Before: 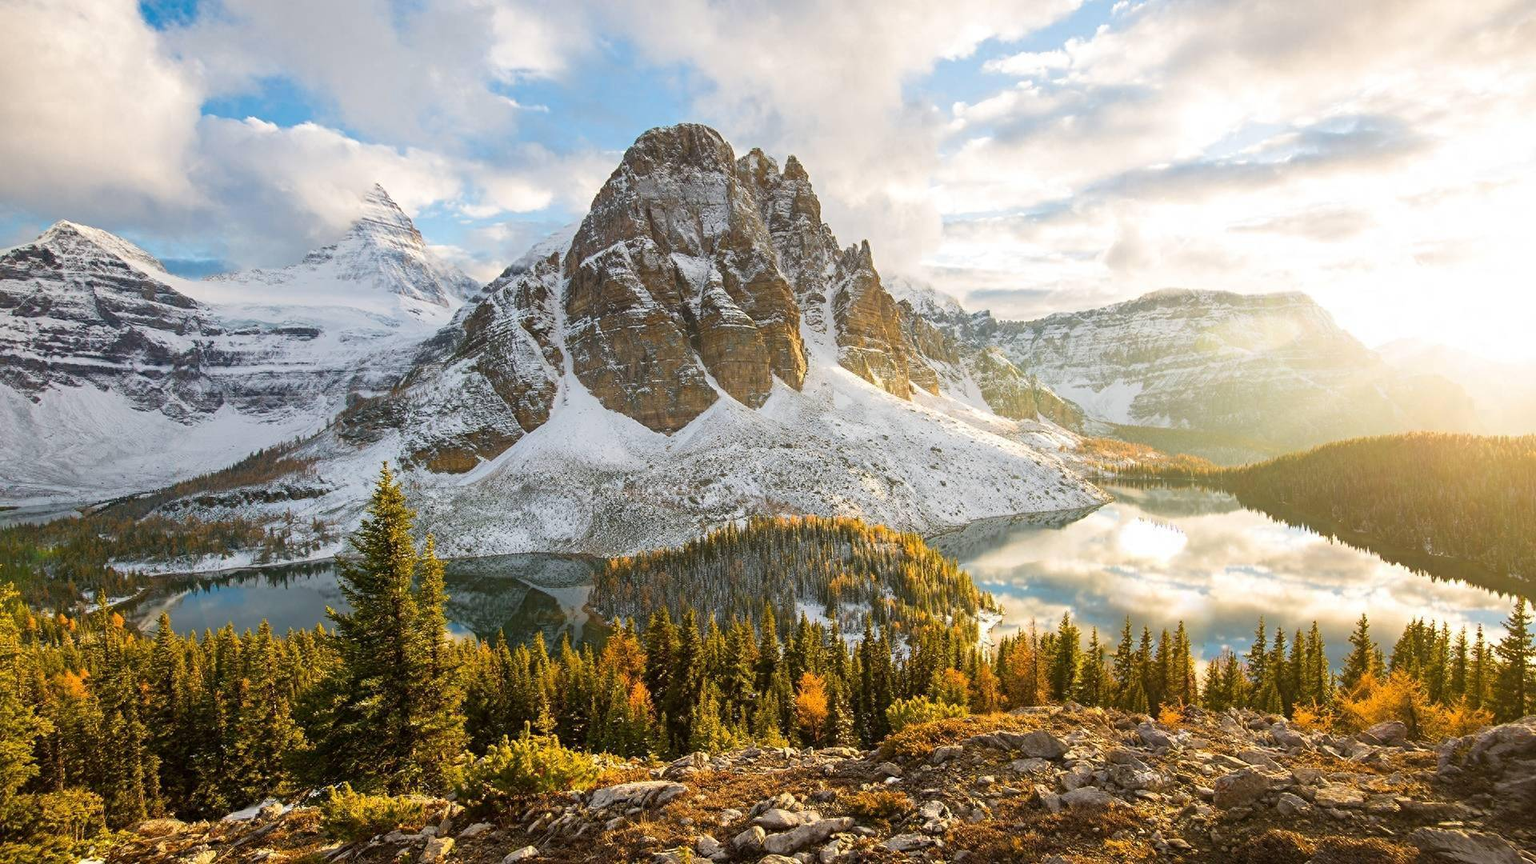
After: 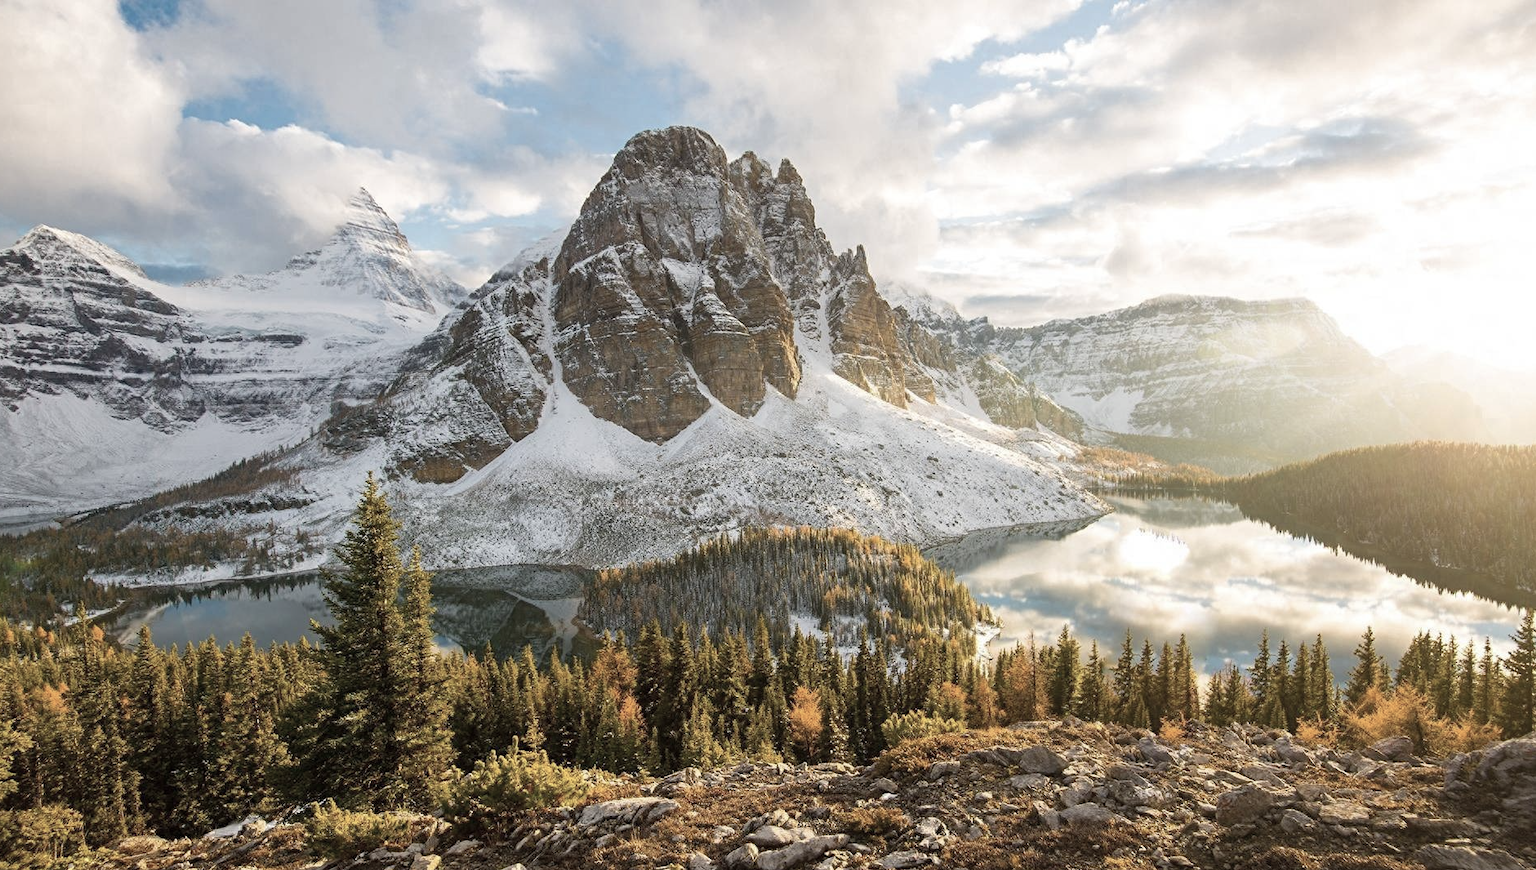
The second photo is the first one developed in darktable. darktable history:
color correction: highlights b* 0.041, saturation 0.595
crop and rotate: left 1.481%, right 0.529%, bottom 1.261%
